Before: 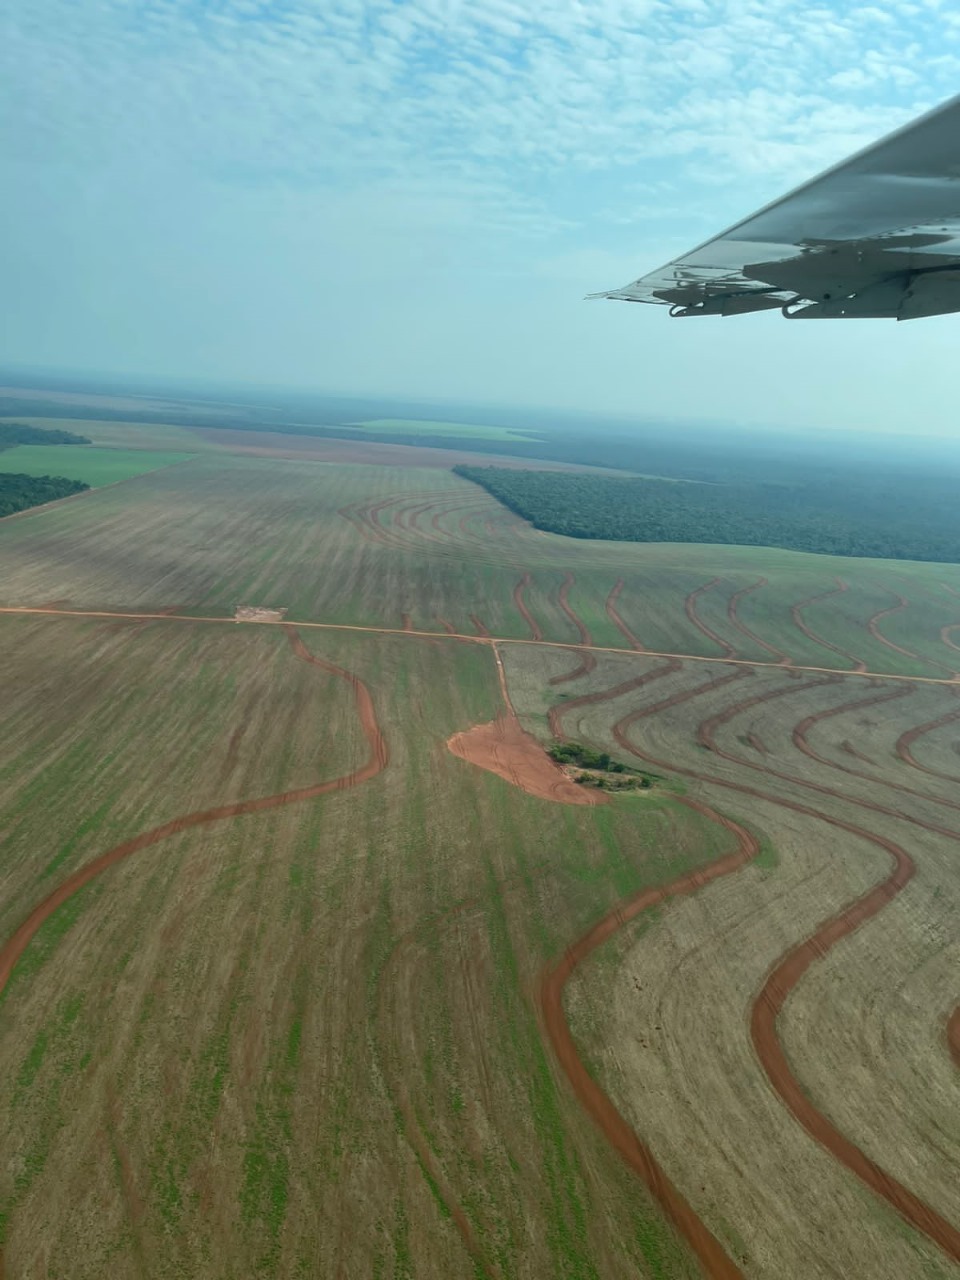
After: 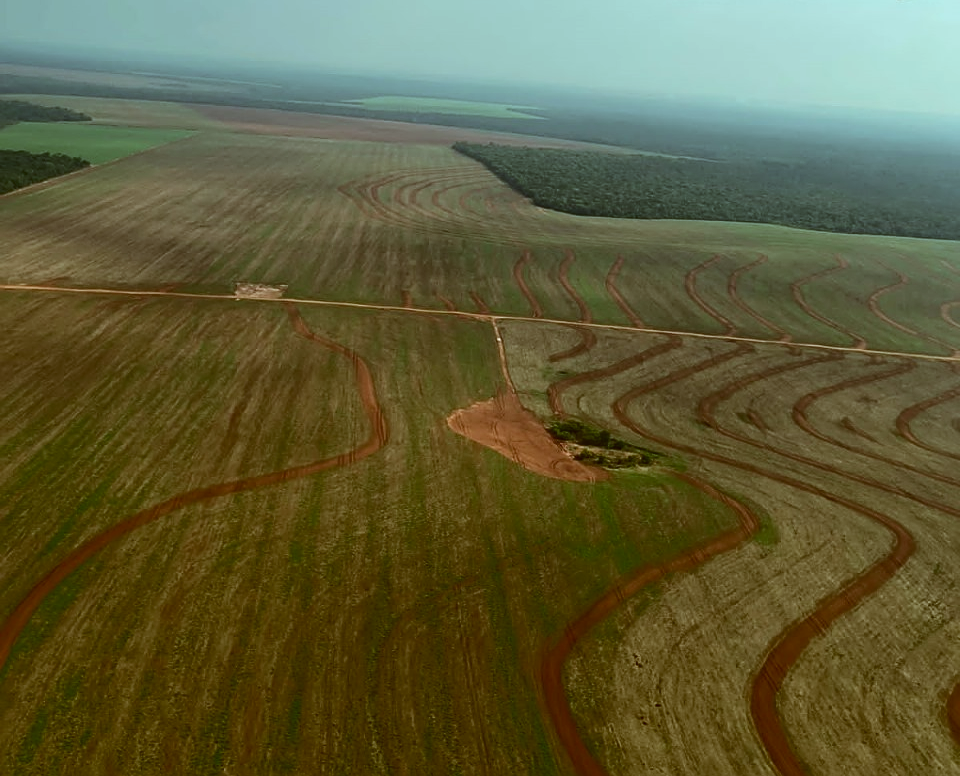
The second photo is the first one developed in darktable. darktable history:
tone curve: curves: ch0 [(0, 0) (0.003, 0.006) (0.011, 0.007) (0.025, 0.01) (0.044, 0.015) (0.069, 0.023) (0.1, 0.031) (0.136, 0.045) (0.177, 0.066) (0.224, 0.098) (0.277, 0.139) (0.335, 0.194) (0.399, 0.254) (0.468, 0.346) (0.543, 0.45) (0.623, 0.56) (0.709, 0.667) (0.801, 0.78) (0.898, 0.891) (1, 1)], color space Lab, independent channels, preserve colors none
color correction: highlights a* -5.29, highlights b* 9.8, shadows a* 9.65, shadows b* 25.01
crop and rotate: top 25.307%, bottom 14.023%
color calibration: illuminant as shot in camera, x 0.358, y 0.373, temperature 4628.91 K
sharpen: on, module defaults
